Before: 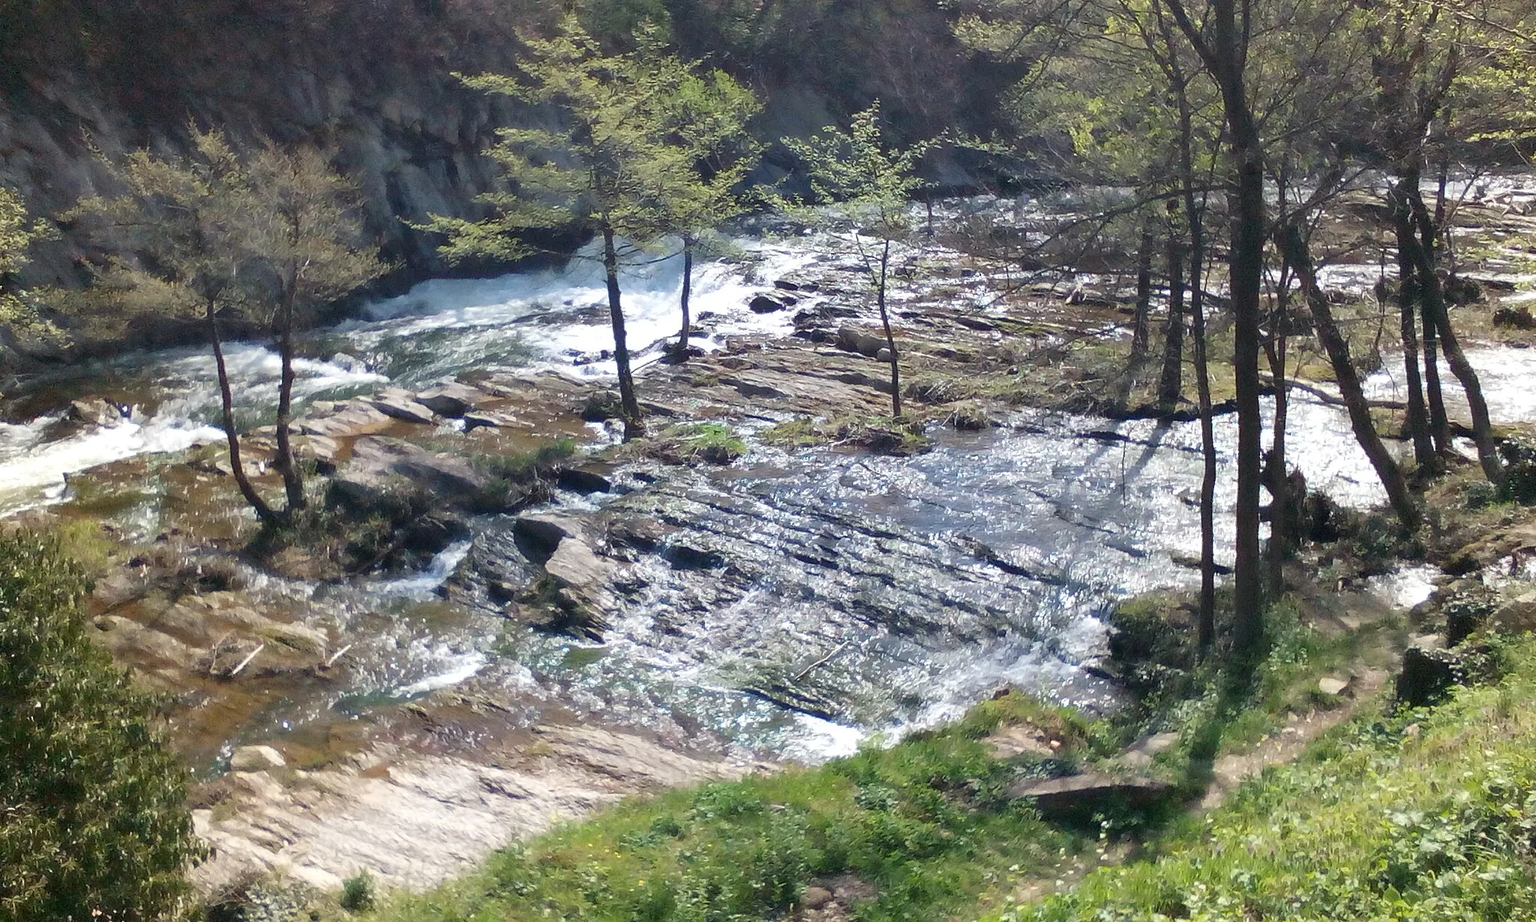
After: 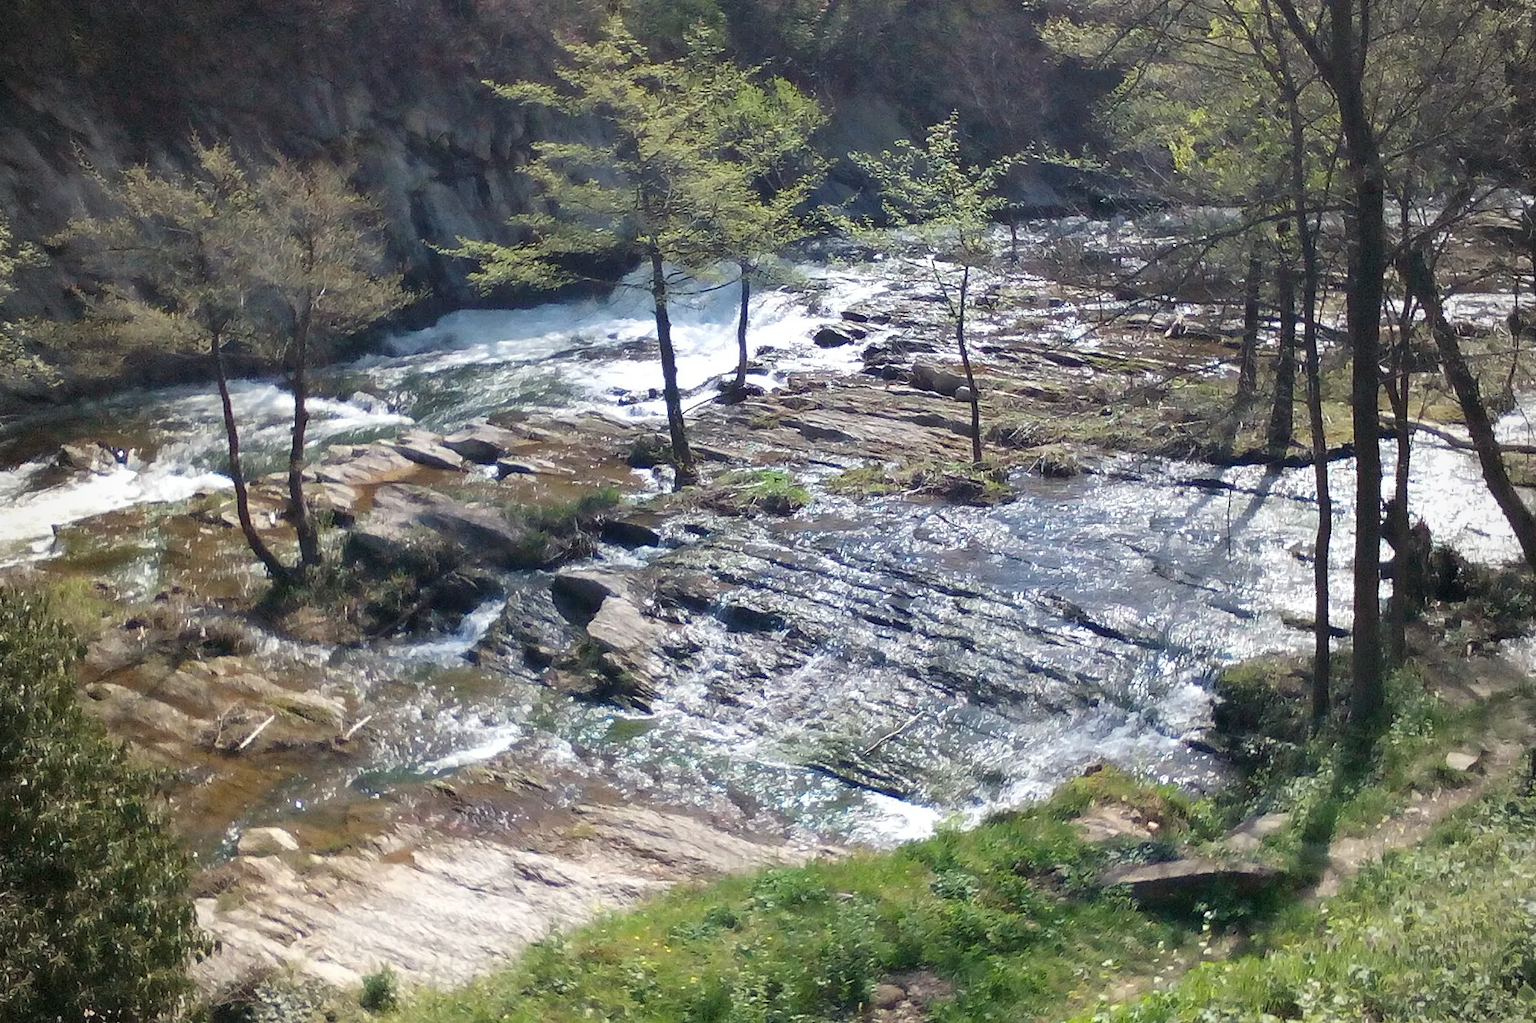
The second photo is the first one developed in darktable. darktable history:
crop and rotate: left 1.088%, right 8.807%
vignetting: fall-off radius 45%, brightness -0.33
